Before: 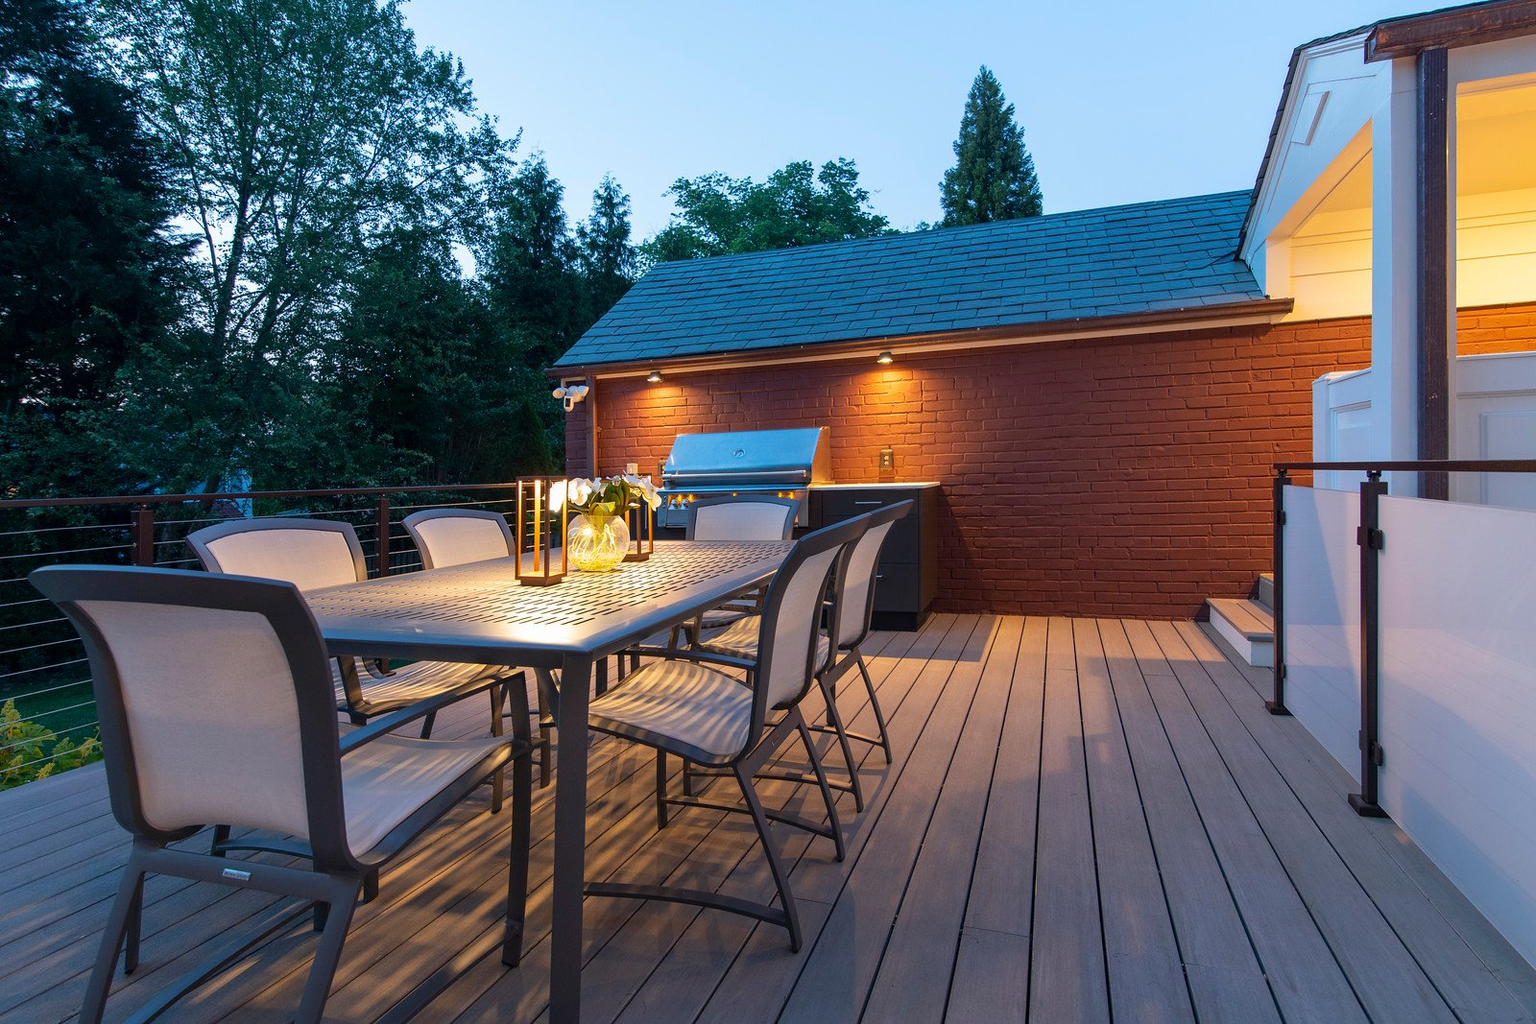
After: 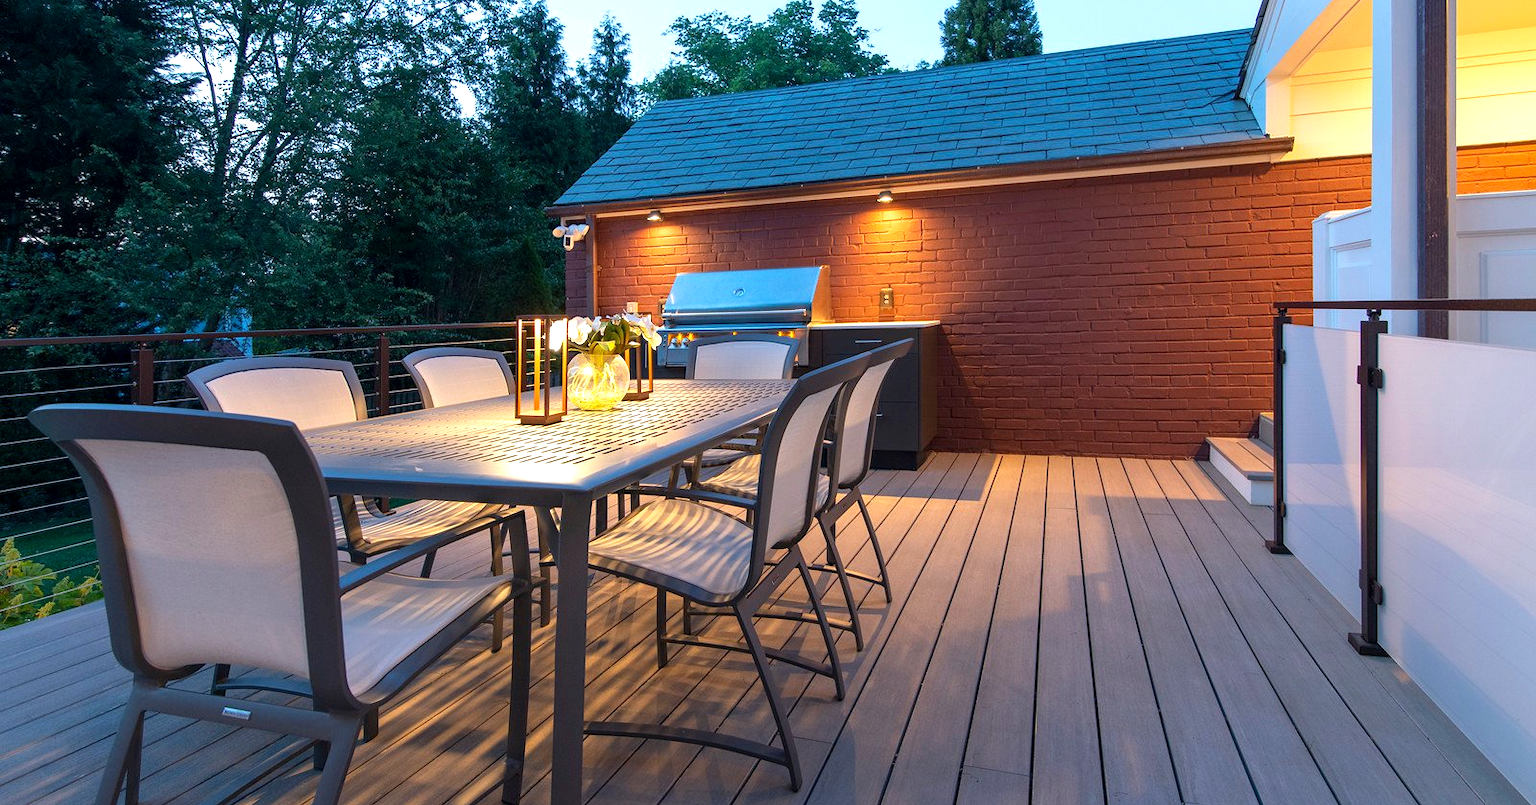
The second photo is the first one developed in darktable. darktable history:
crop and rotate: top 15.774%, bottom 5.506%
exposure: black level correction 0.001, exposure 0.5 EV, compensate exposure bias true, compensate highlight preservation false
